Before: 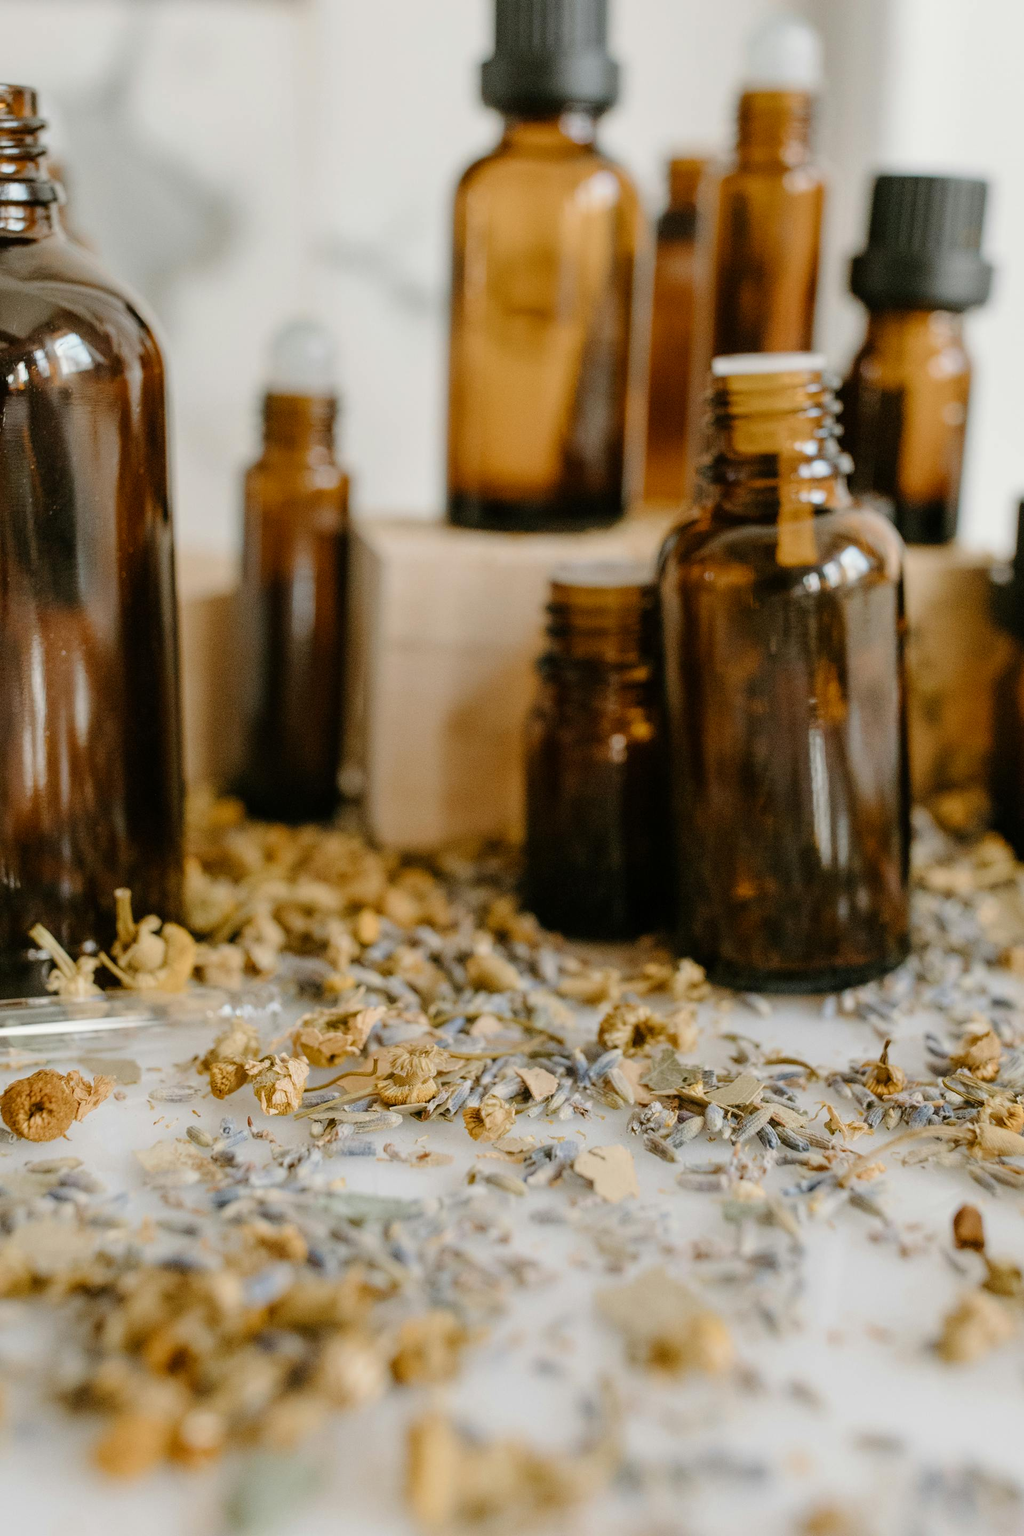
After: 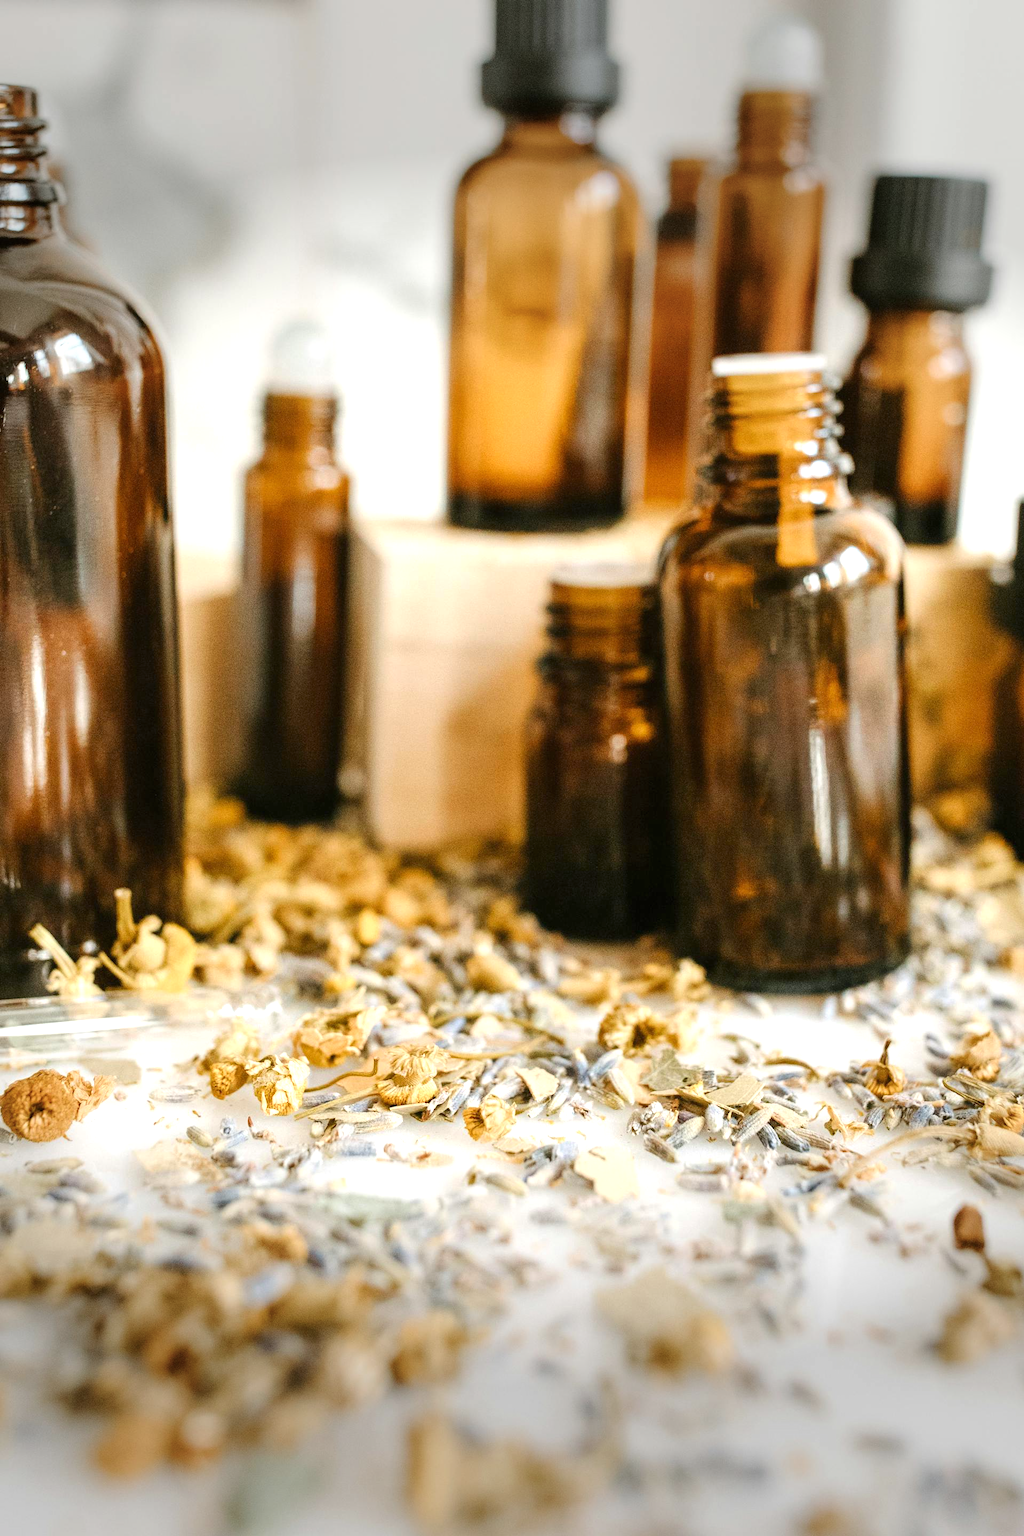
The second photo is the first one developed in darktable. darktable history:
exposure: black level correction 0, exposure 1.1 EV, compensate exposure bias true, compensate highlight preservation false
vignetting: fall-off start 70.97%, brightness -0.584, saturation -0.118, width/height ratio 1.333
